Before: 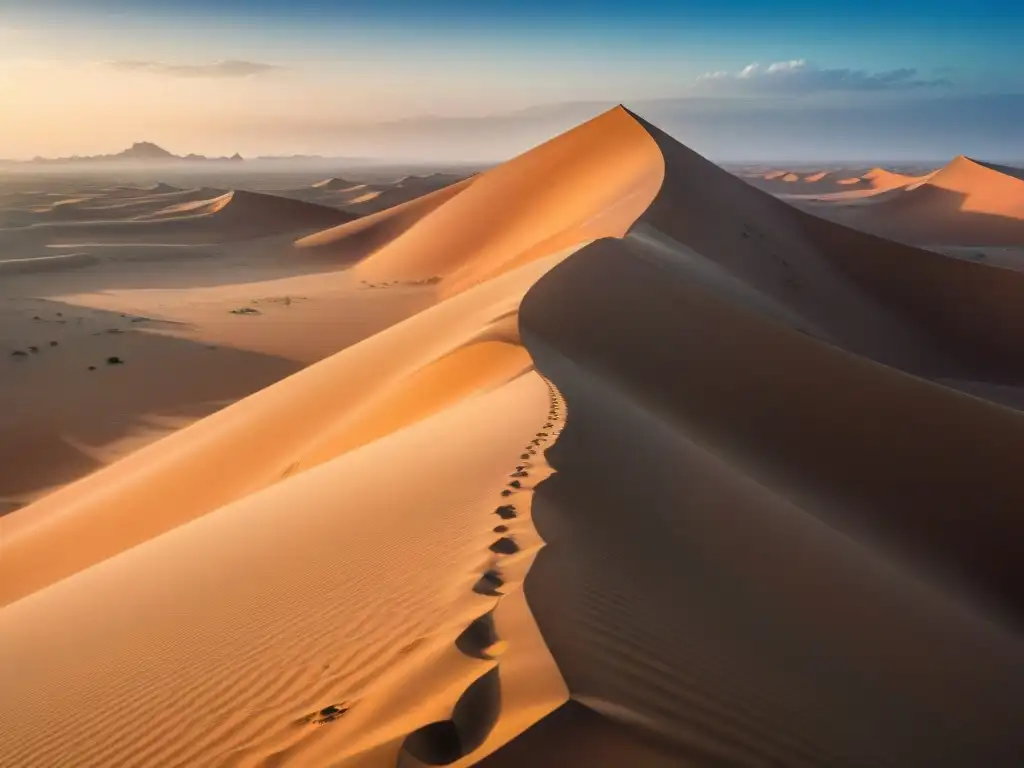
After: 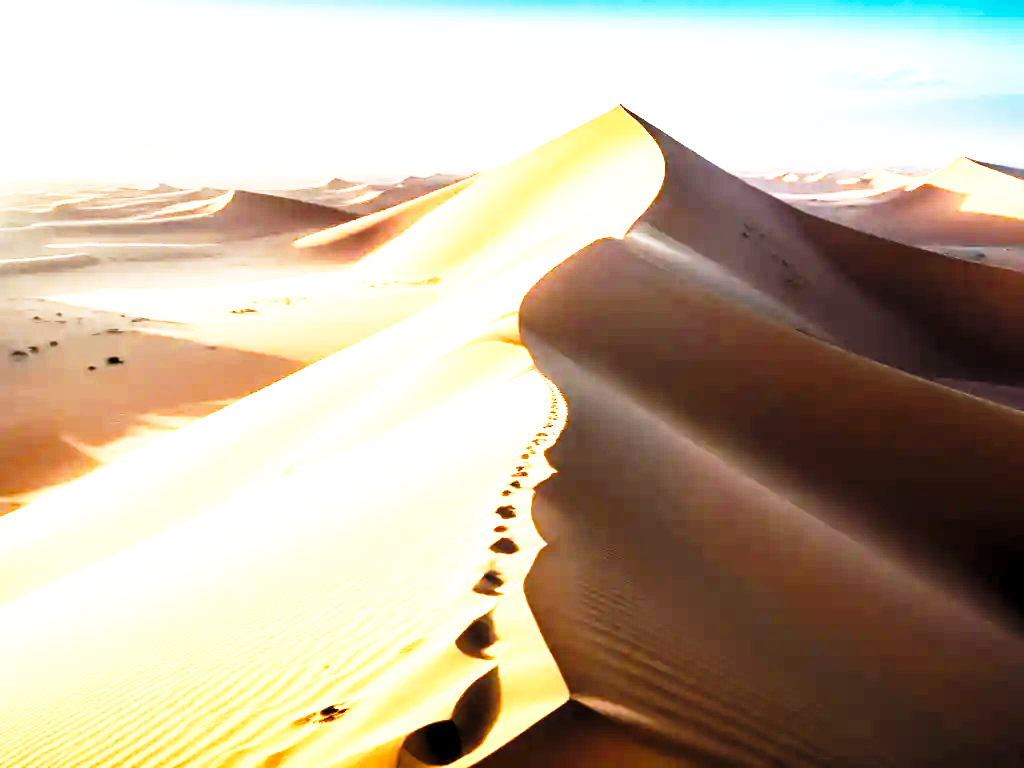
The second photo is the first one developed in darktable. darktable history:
exposure: black level correction 0, exposure 1.299 EV, compensate exposure bias true, compensate highlight preservation false
color balance rgb: power › luminance -3.635%, power › chroma 0.538%, power › hue 41.79°, linear chroma grading › global chroma 25.212%, perceptual saturation grading › global saturation 20%, perceptual saturation grading › highlights -49.254%, perceptual saturation grading › shadows 25.682%, perceptual brilliance grading › global brilliance 20.224%, perceptual brilliance grading › shadows -39.386%
levels: levels [0.116, 0.574, 1]
base curve: curves: ch0 [(0, 0) (0.026, 0.03) (0.109, 0.232) (0.351, 0.748) (0.669, 0.968) (1, 1)], preserve colors none
